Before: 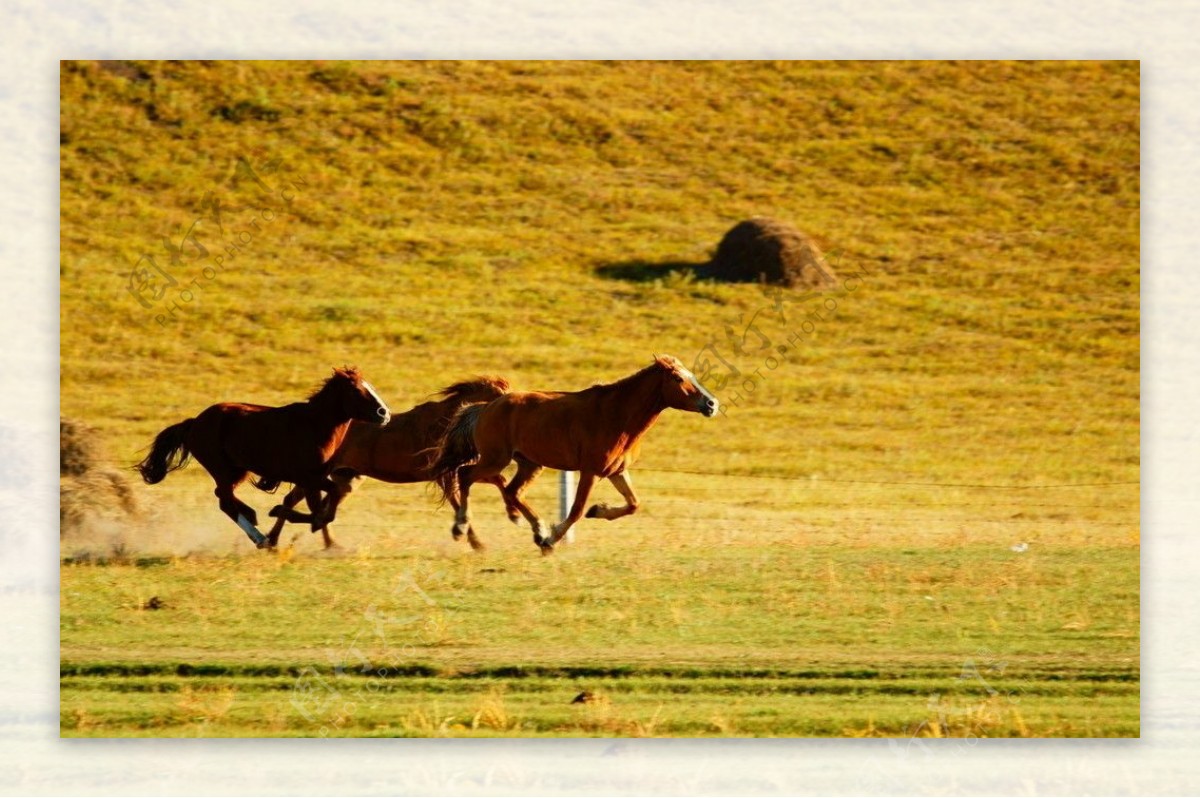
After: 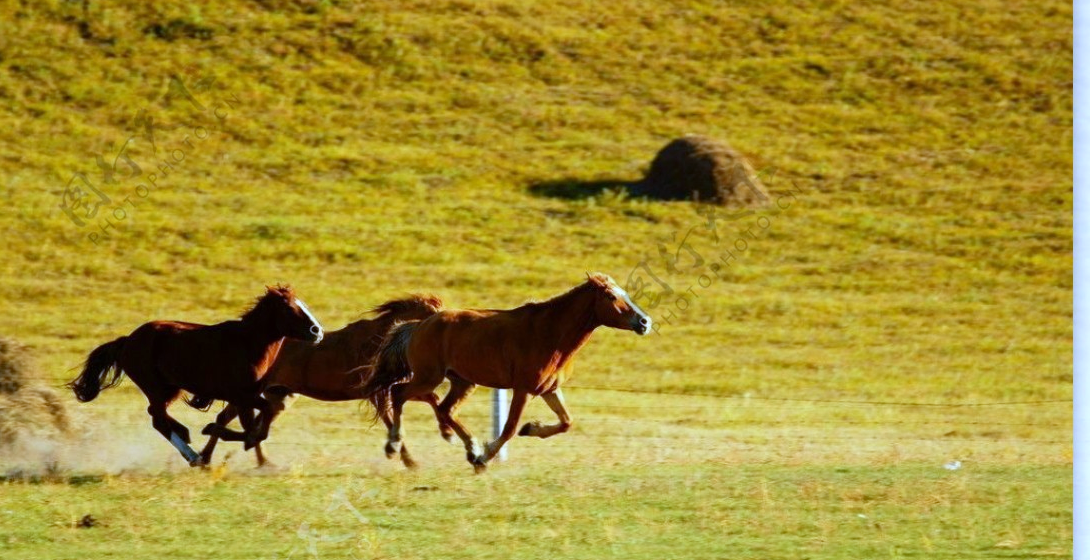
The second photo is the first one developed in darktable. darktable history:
exposure: exposure 0.131 EV, compensate highlight preservation false
crop: left 5.596%, top 10.314%, right 3.534%, bottom 19.395%
white balance: red 0.871, blue 1.249
